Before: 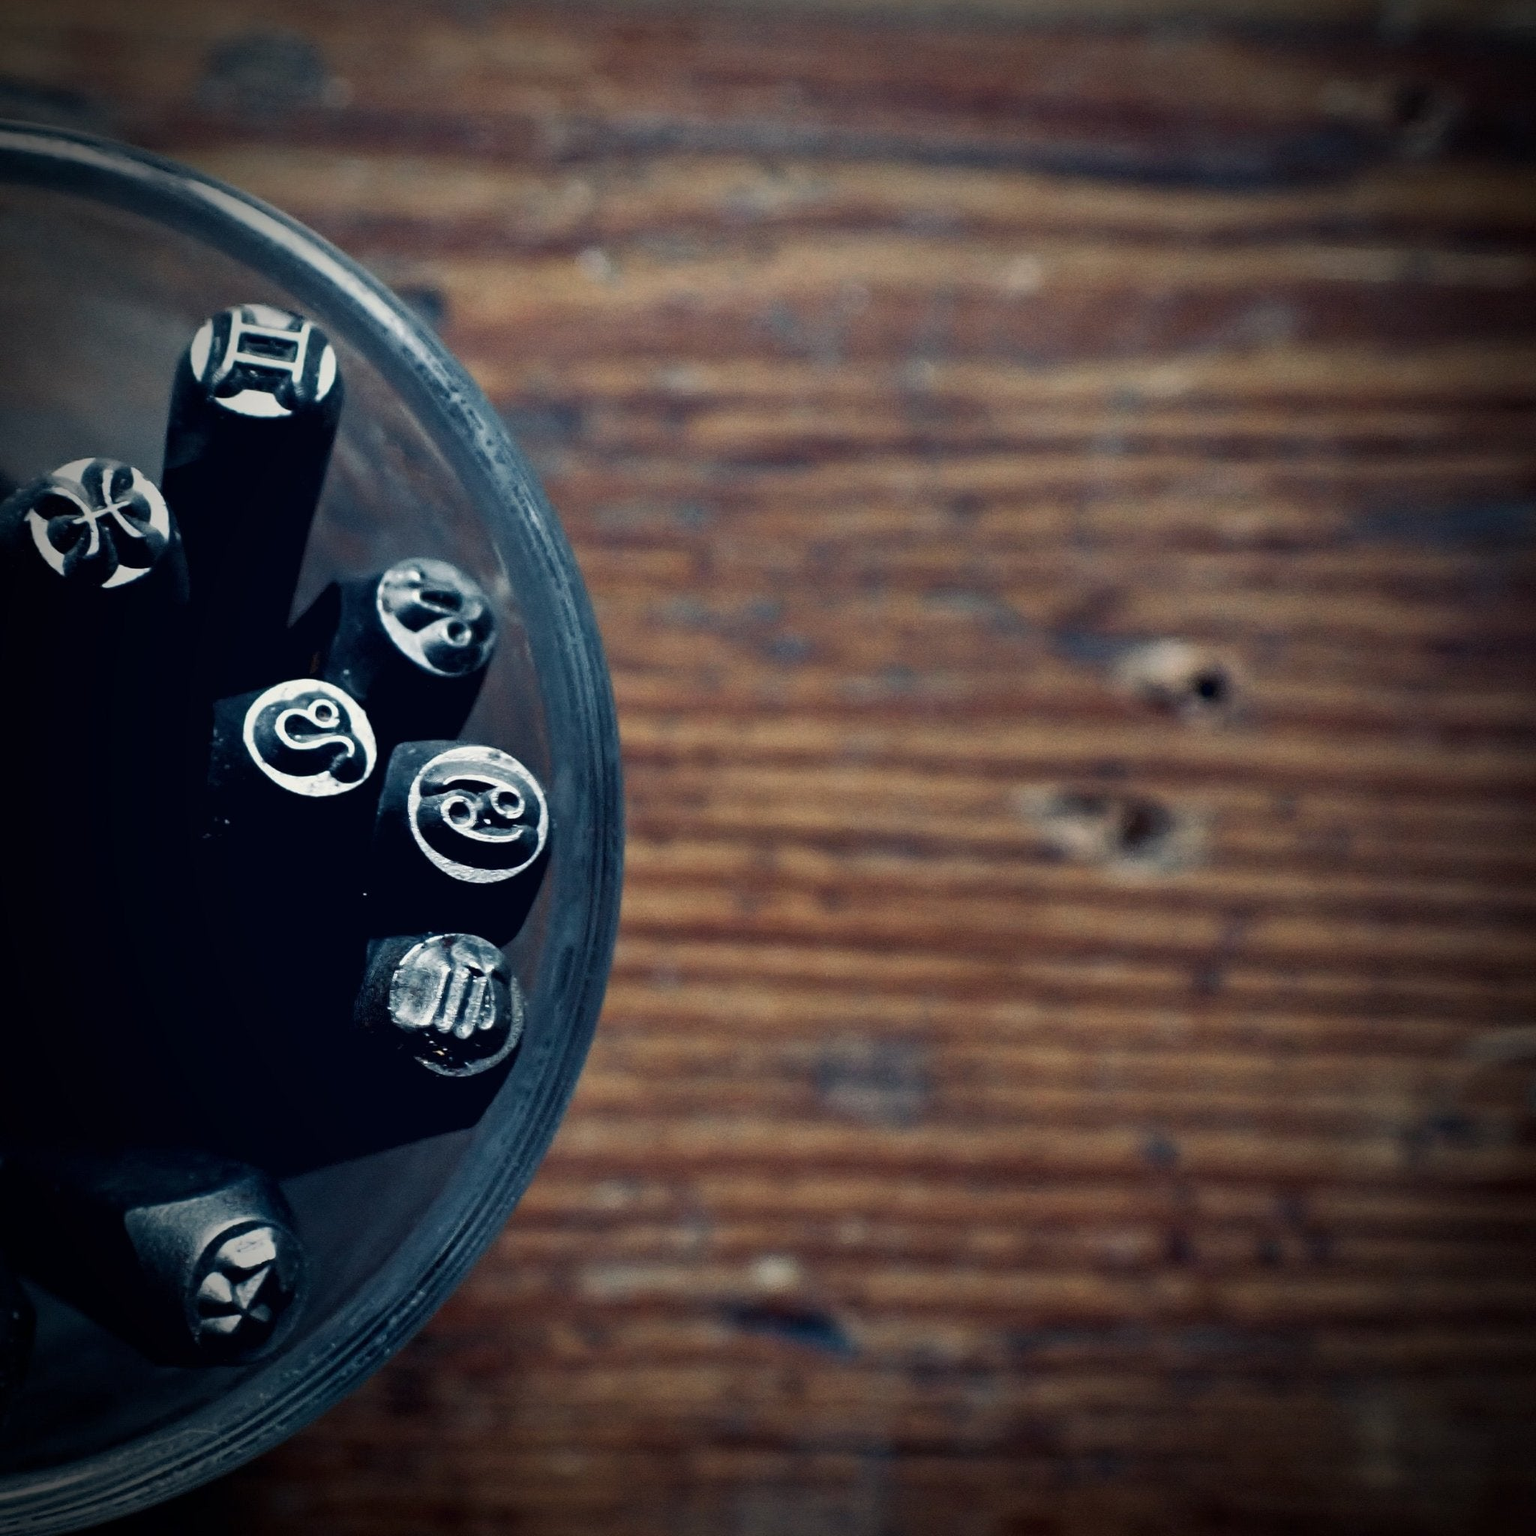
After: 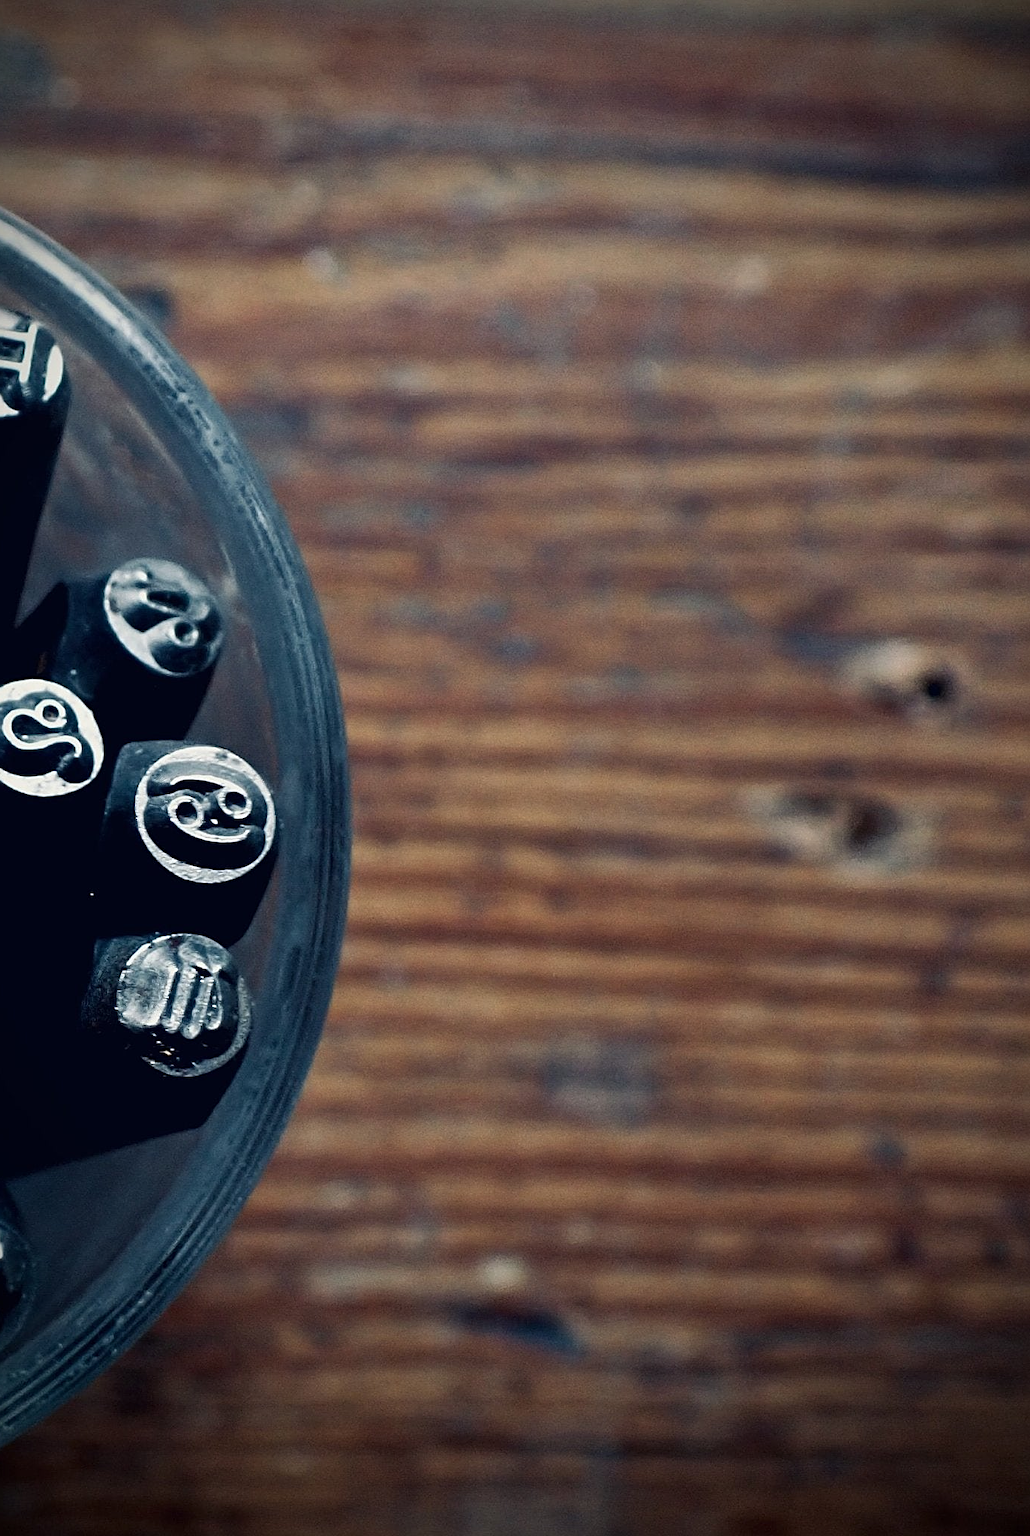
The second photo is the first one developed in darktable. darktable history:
sharpen: on, module defaults
crop and rotate: left 17.8%, right 15.082%
